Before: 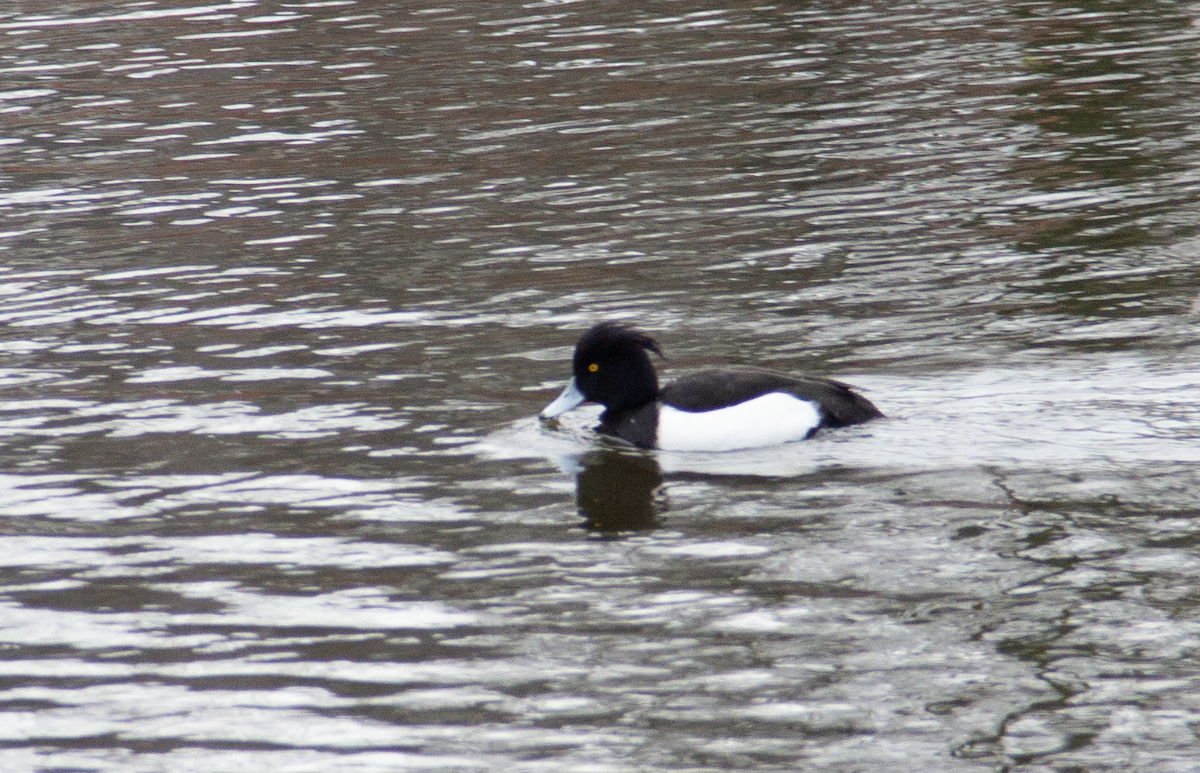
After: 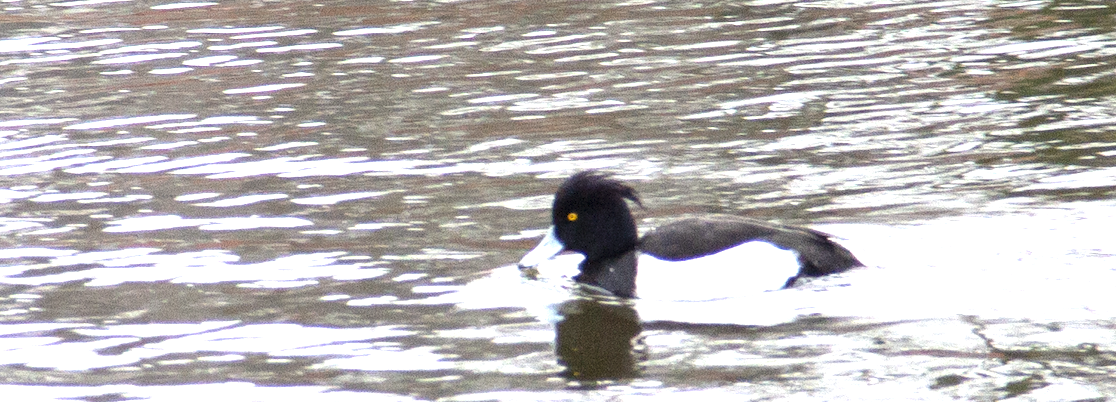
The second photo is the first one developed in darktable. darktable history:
exposure: black level correction 0, exposure 1.375 EV, compensate exposure bias true, compensate highlight preservation false
crop: left 1.808%, top 19.568%, right 5.15%, bottom 28.397%
